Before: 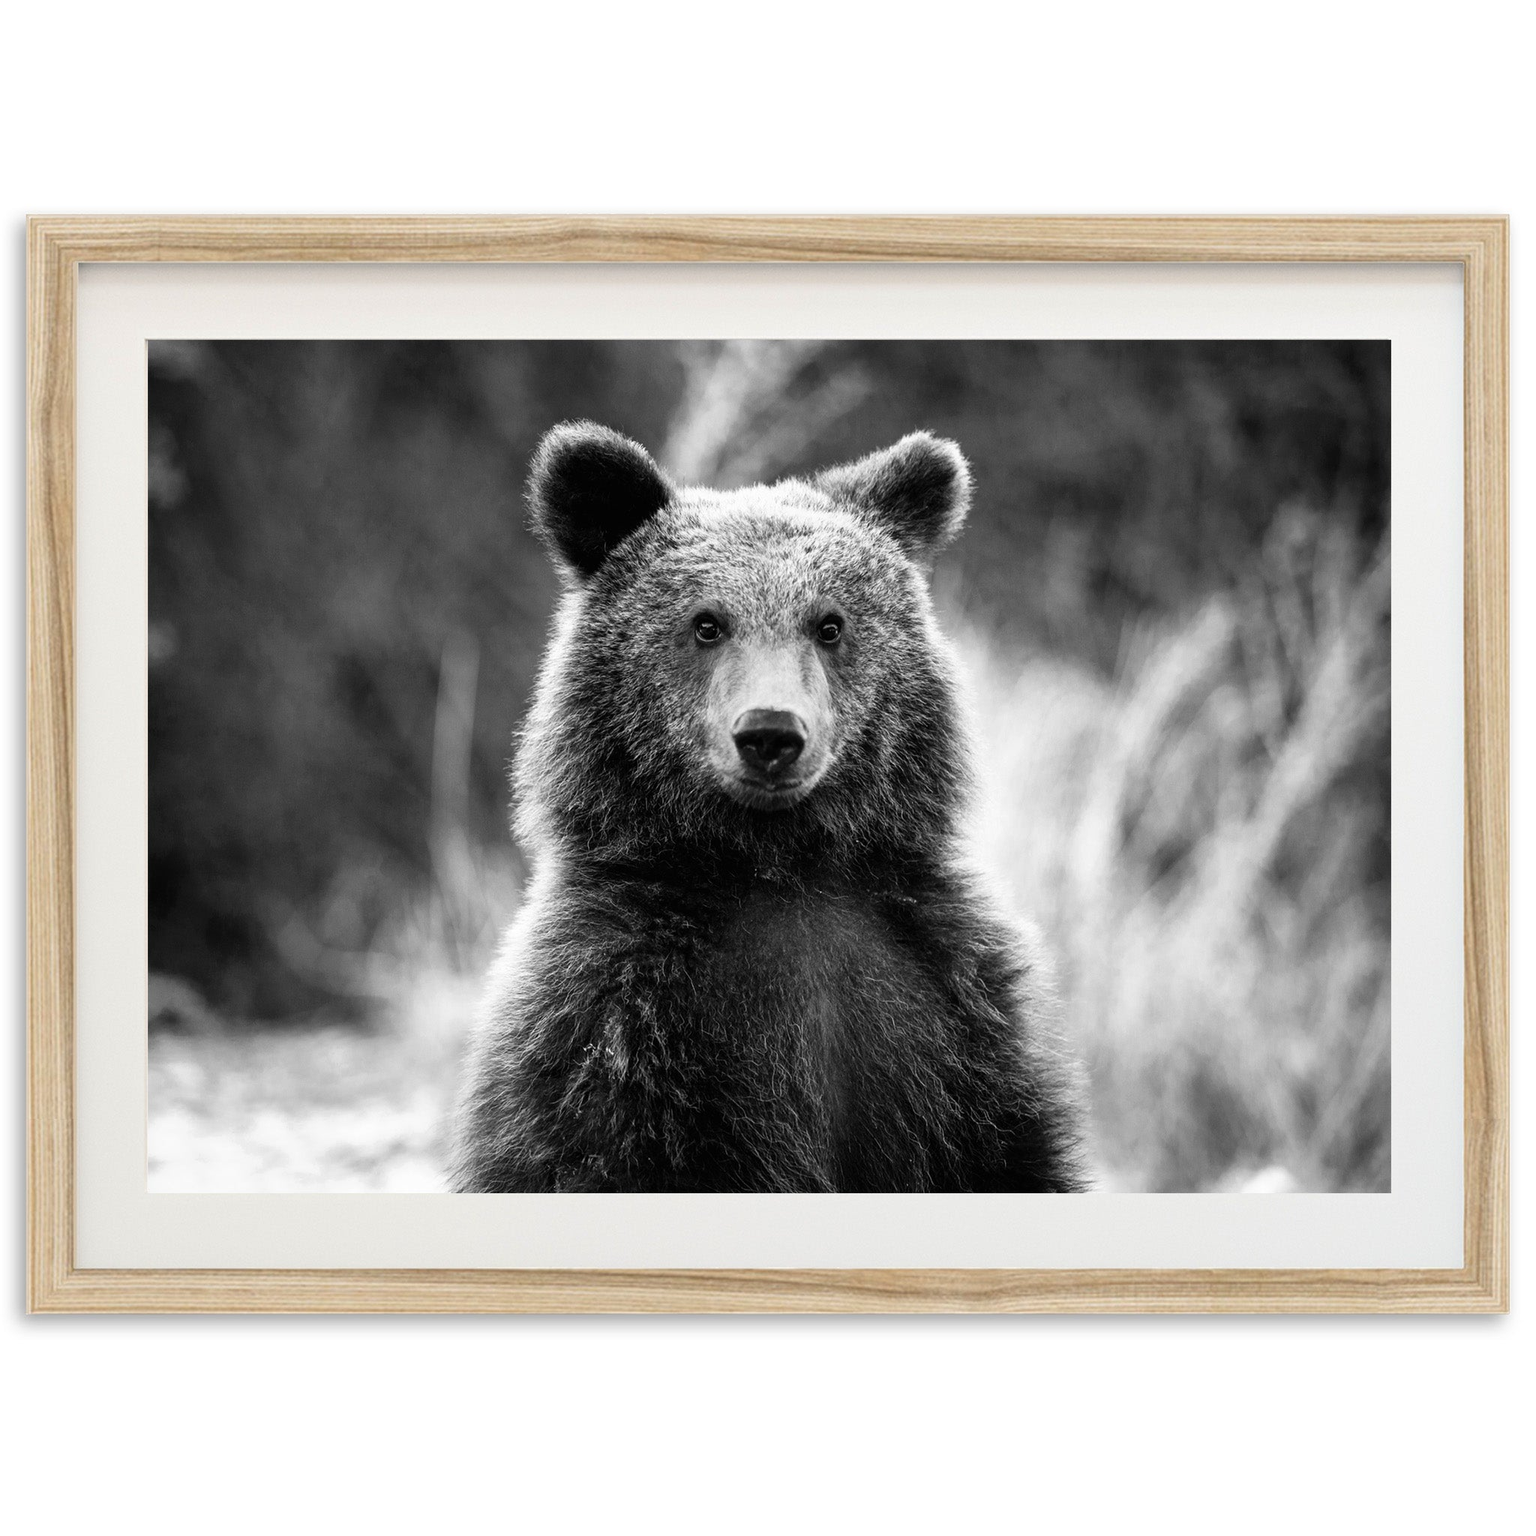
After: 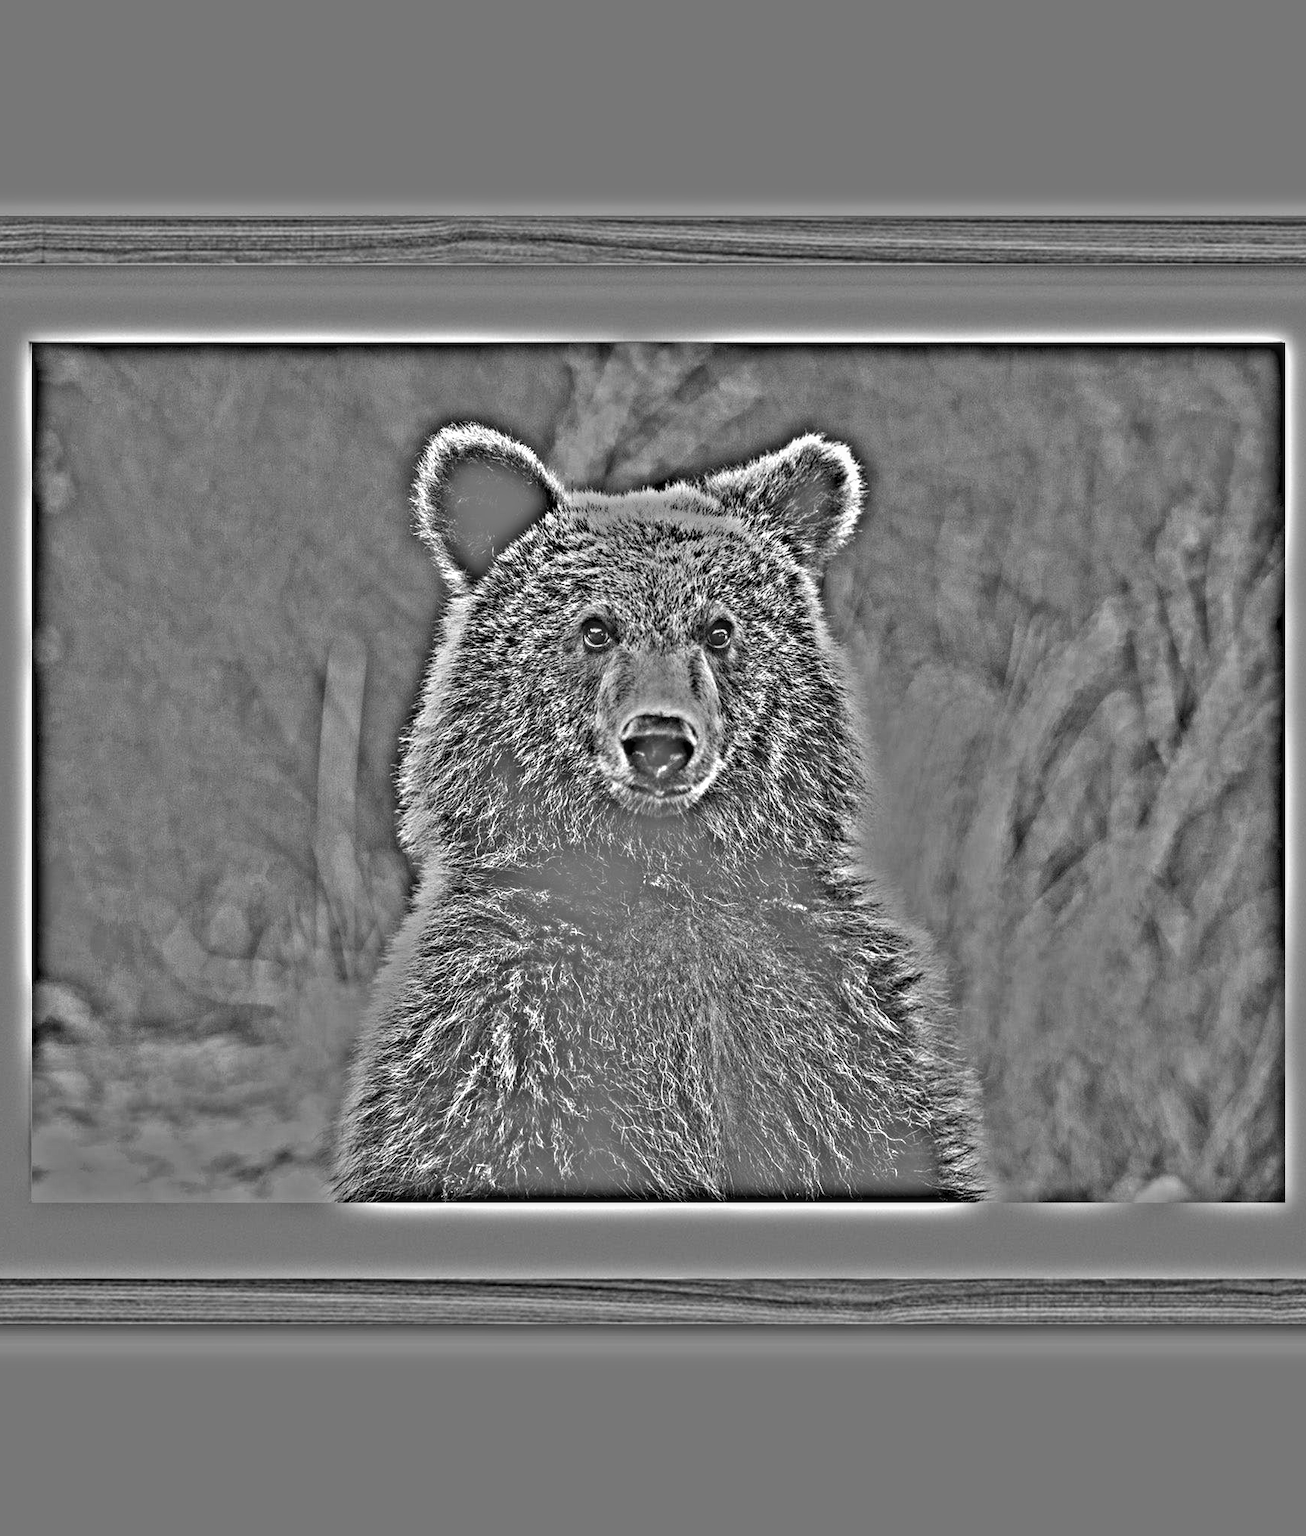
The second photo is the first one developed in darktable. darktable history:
white balance: red 0.766, blue 1.537
crop: left 7.598%, right 7.873%
local contrast: on, module defaults
highpass: on, module defaults
